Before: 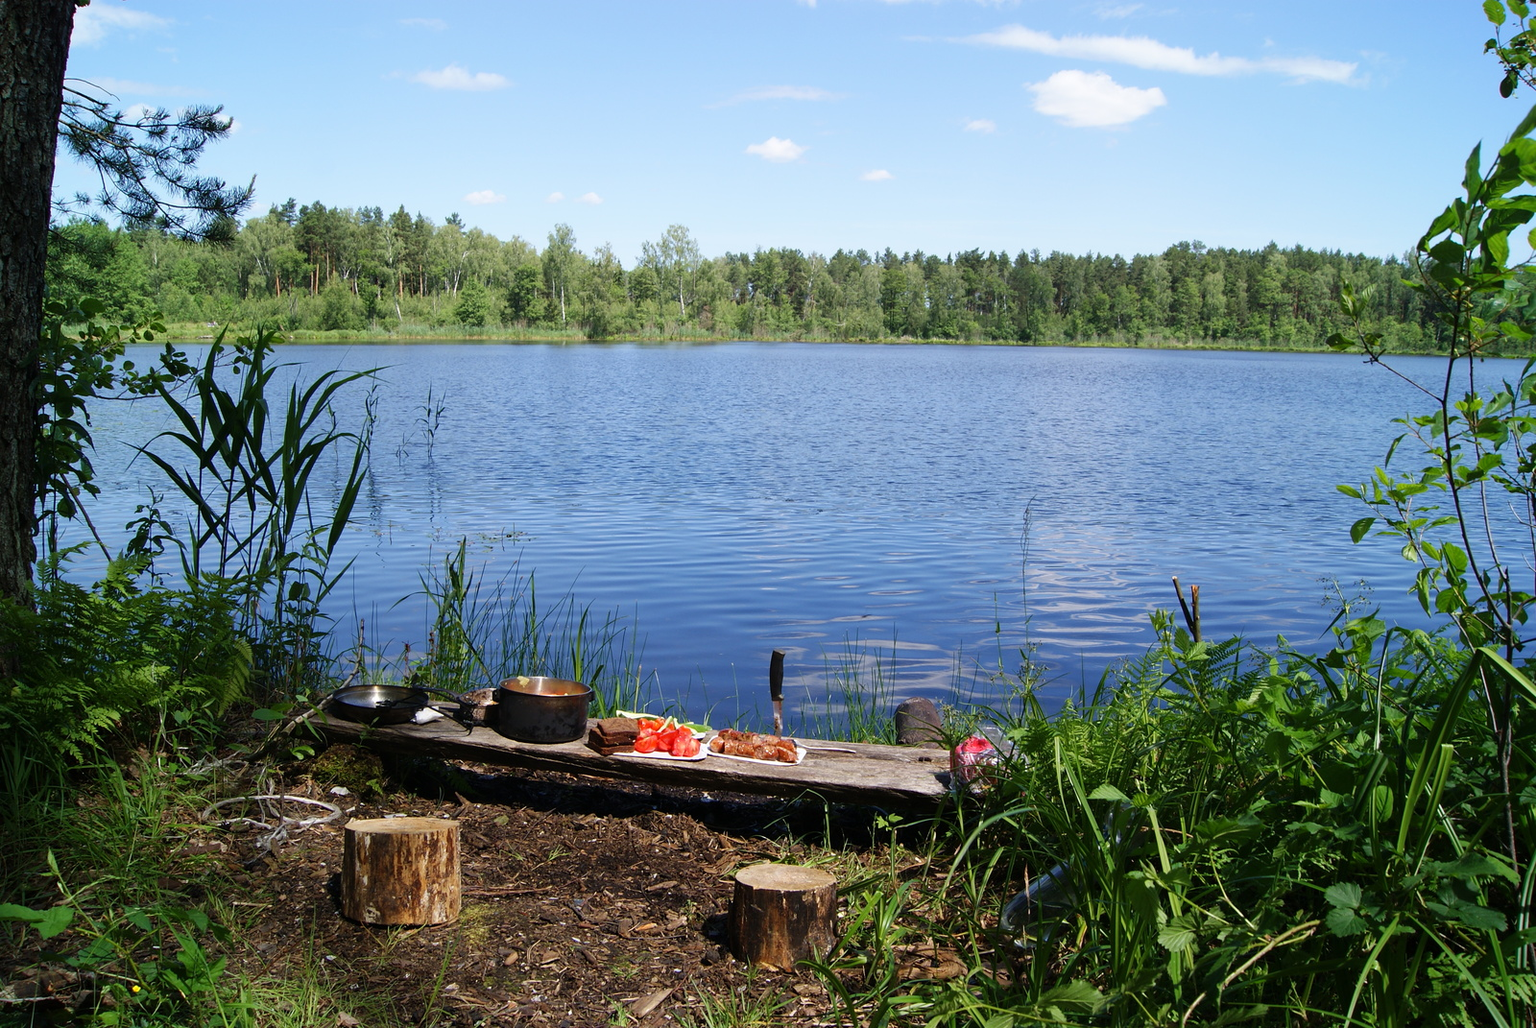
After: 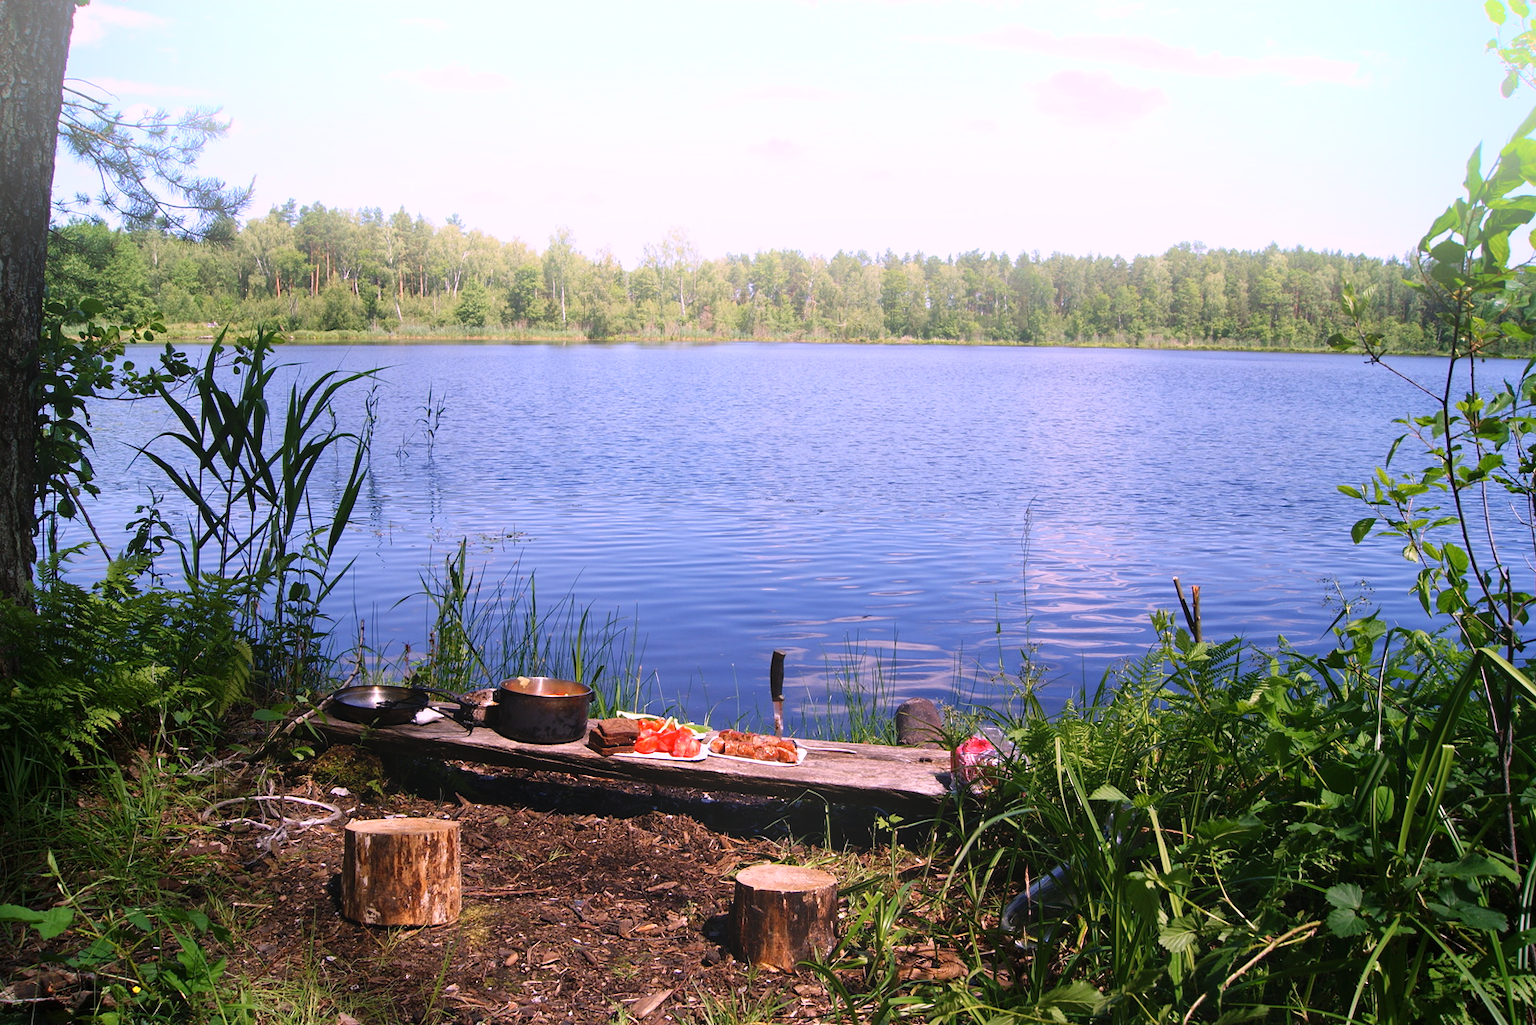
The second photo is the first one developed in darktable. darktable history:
bloom: on, module defaults
shadows and highlights: shadows 0, highlights 40
crop: top 0.05%, bottom 0.098%
white balance: red 1.188, blue 1.11
